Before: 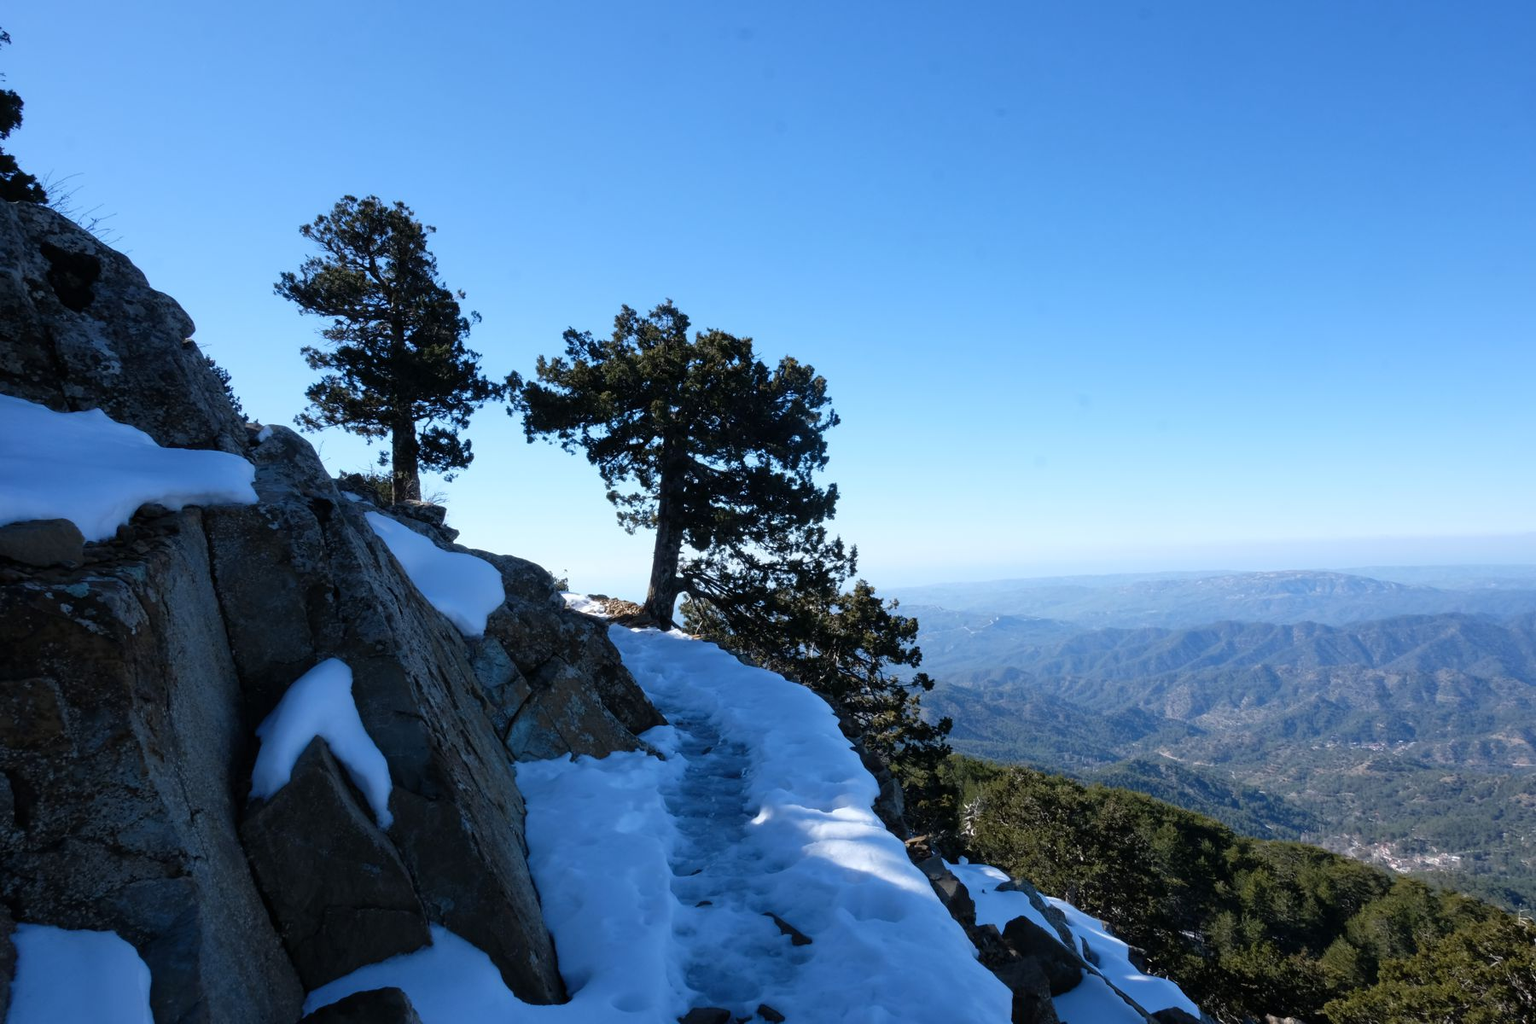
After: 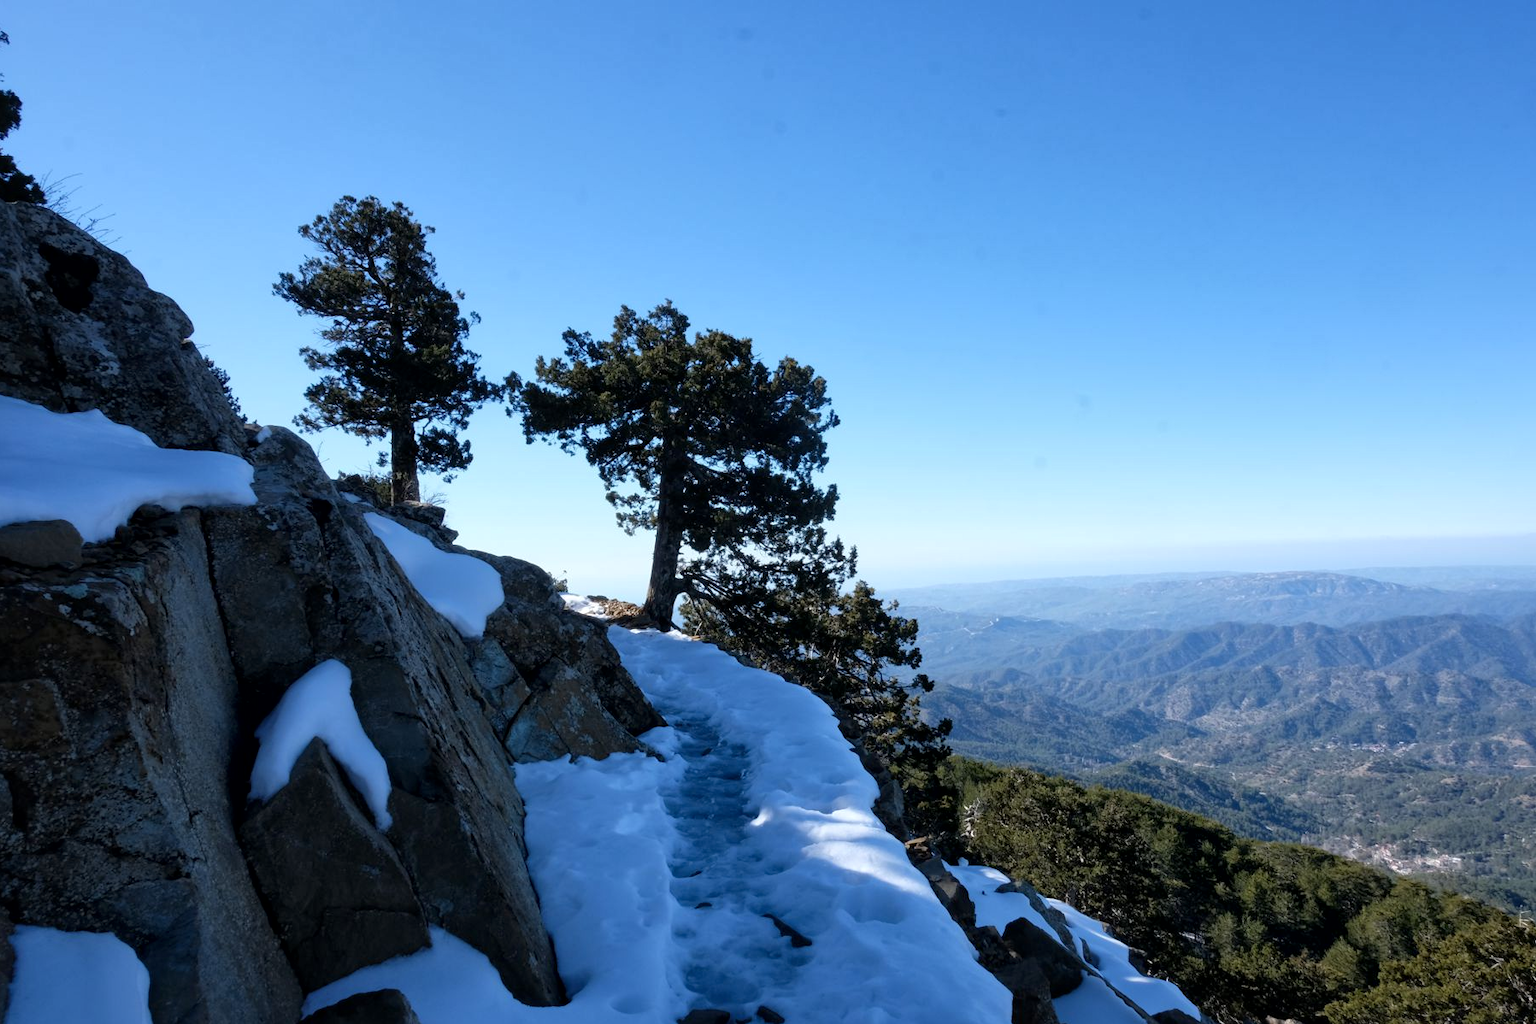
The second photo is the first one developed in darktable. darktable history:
local contrast: mode bilateral grid, contrast 20, coarseness 50, detail 130%, midtone range 0.2
crop and rotate: left 0.126%
